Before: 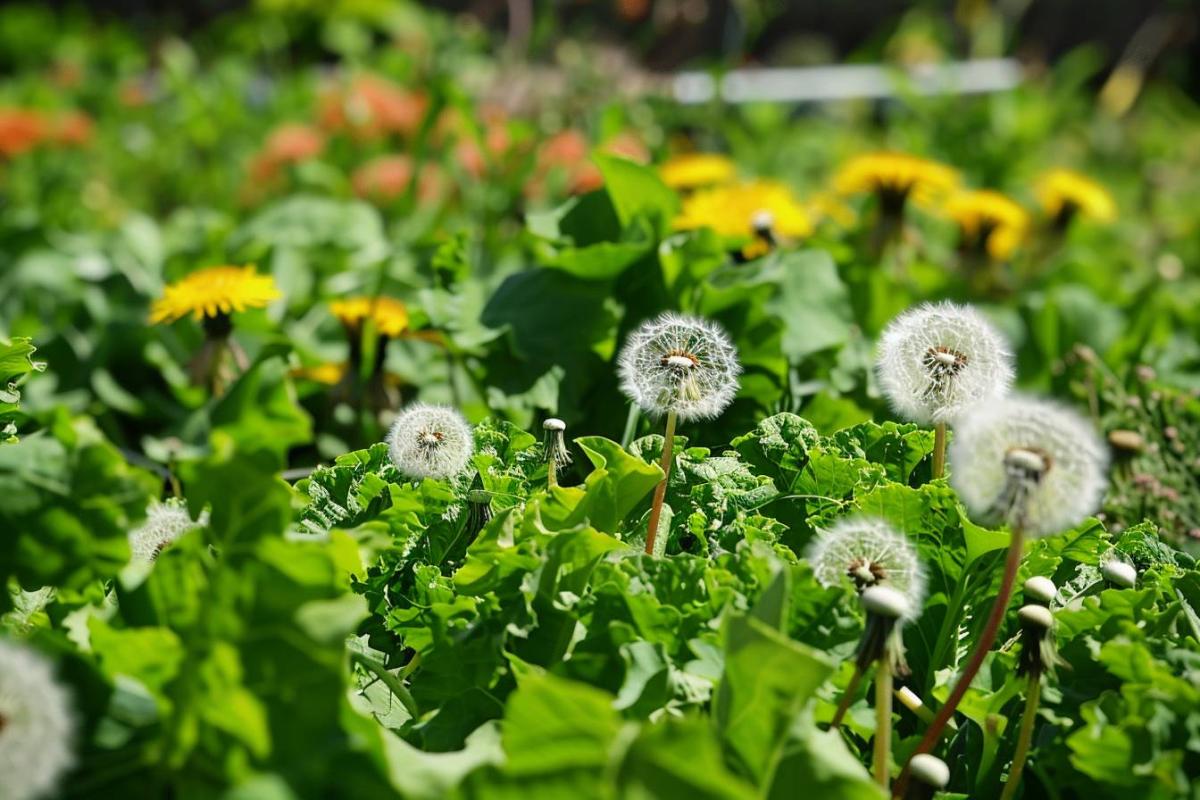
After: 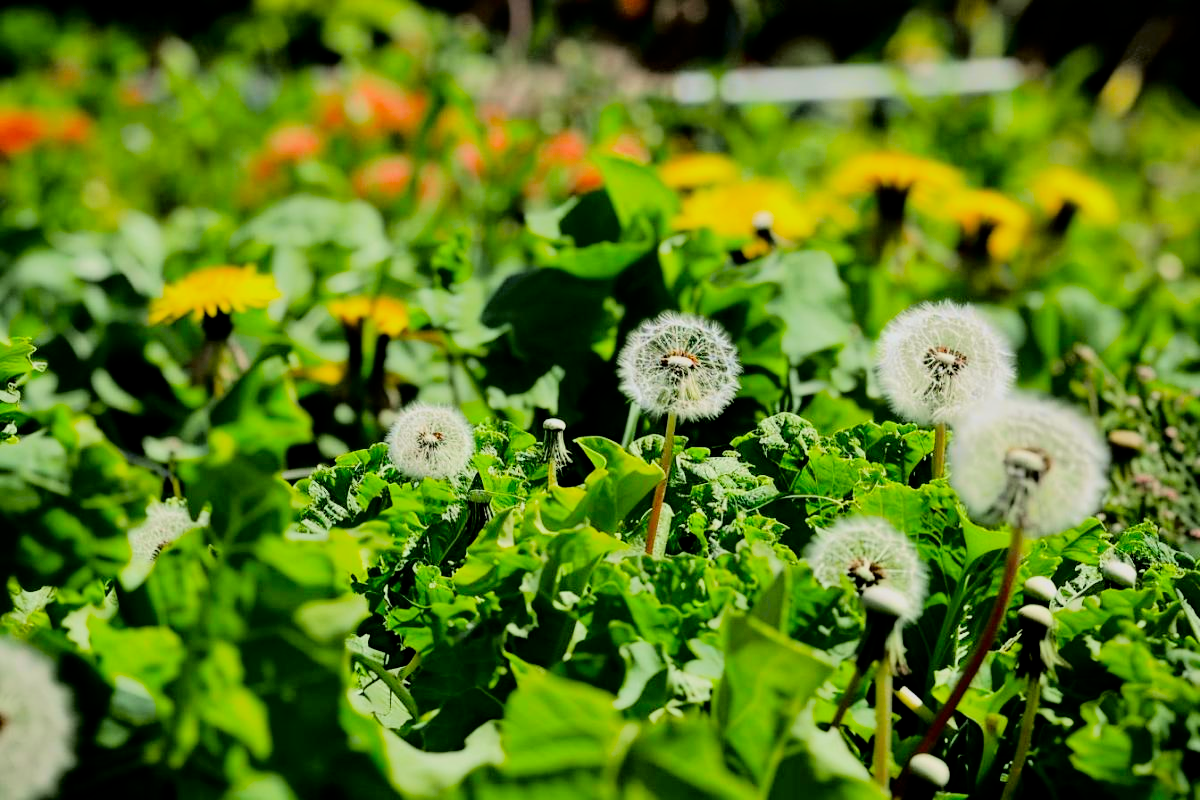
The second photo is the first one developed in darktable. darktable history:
tone curve: curves: ch0 [(0.003, 0) (0.066, 0.017) (0.163, 0.09) (0.264, 0.238) (0.395, 0.421) (0.517, 0.56) (0.688, 0.743) (0.791, 0.814) (1, 1)]; ch1 [(0, 0) (0.164, 0.115) (0.337, 0.332) (0.39, 0.398) (0.464, 0.461) (0.501, 0.5) (0.507, 0.503) (0.534, 0.537) (0.577, 0.59) (0.652, 0.681) (0.733, 0.749) (0.811, 0.796) (1, 1)]; ch2 [(0, 0) (0.337, 0.382) (0.464, 0.476) (0.501, 0.502) (0.527, 0.54) (0.551, 0.565) (0.6, 0.59) (0.687, 0.675) (1, 1)], color space Lab, independent channels, preserve colors none
filmic rgb: black relative exposure -7.75 EV, white relative exposure 4.4 EV, threshold 3 EV, target black luminance 0%, hardness 3.76, latitude 50.51%, contrast 1.074, highlights saturation mix 10%, shadows ↔ highlights balance -0.22%, color science v4 (2020), enable highlight reconstruction true
